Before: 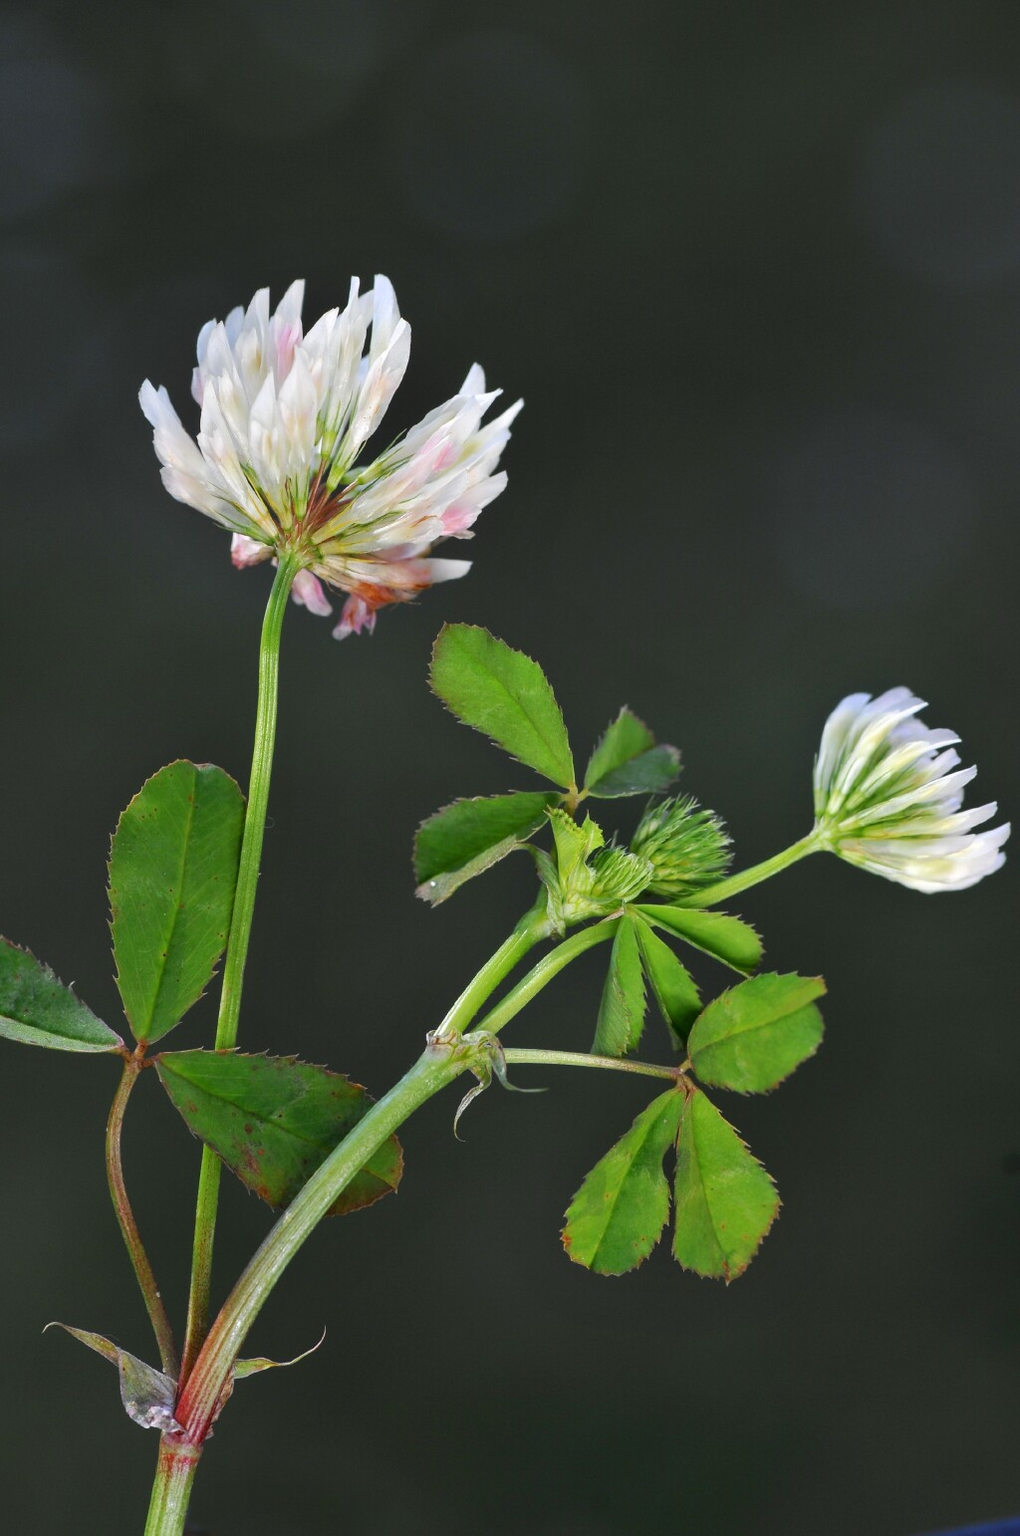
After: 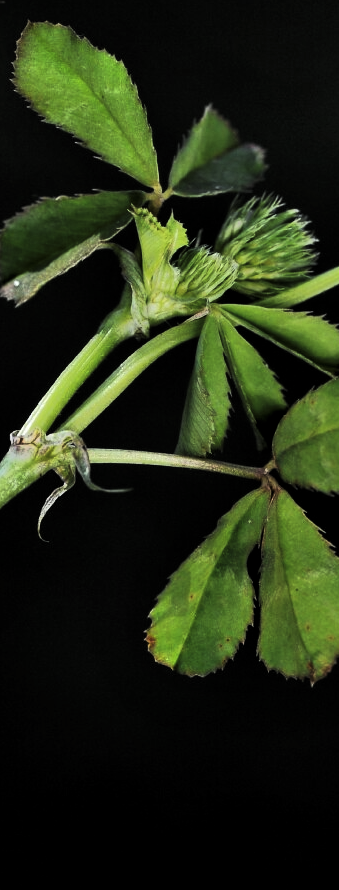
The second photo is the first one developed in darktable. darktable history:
levels: mode automatic, black 8.58%, gray 59.42%, levels [0, 0.445, 1]
crop: left 40.878%, top 39.176%, right 25.993%, bottom 3.081%
shadows and highlights: highlights color adjustment 0%, low approximation 0.01, soften with gaussian
